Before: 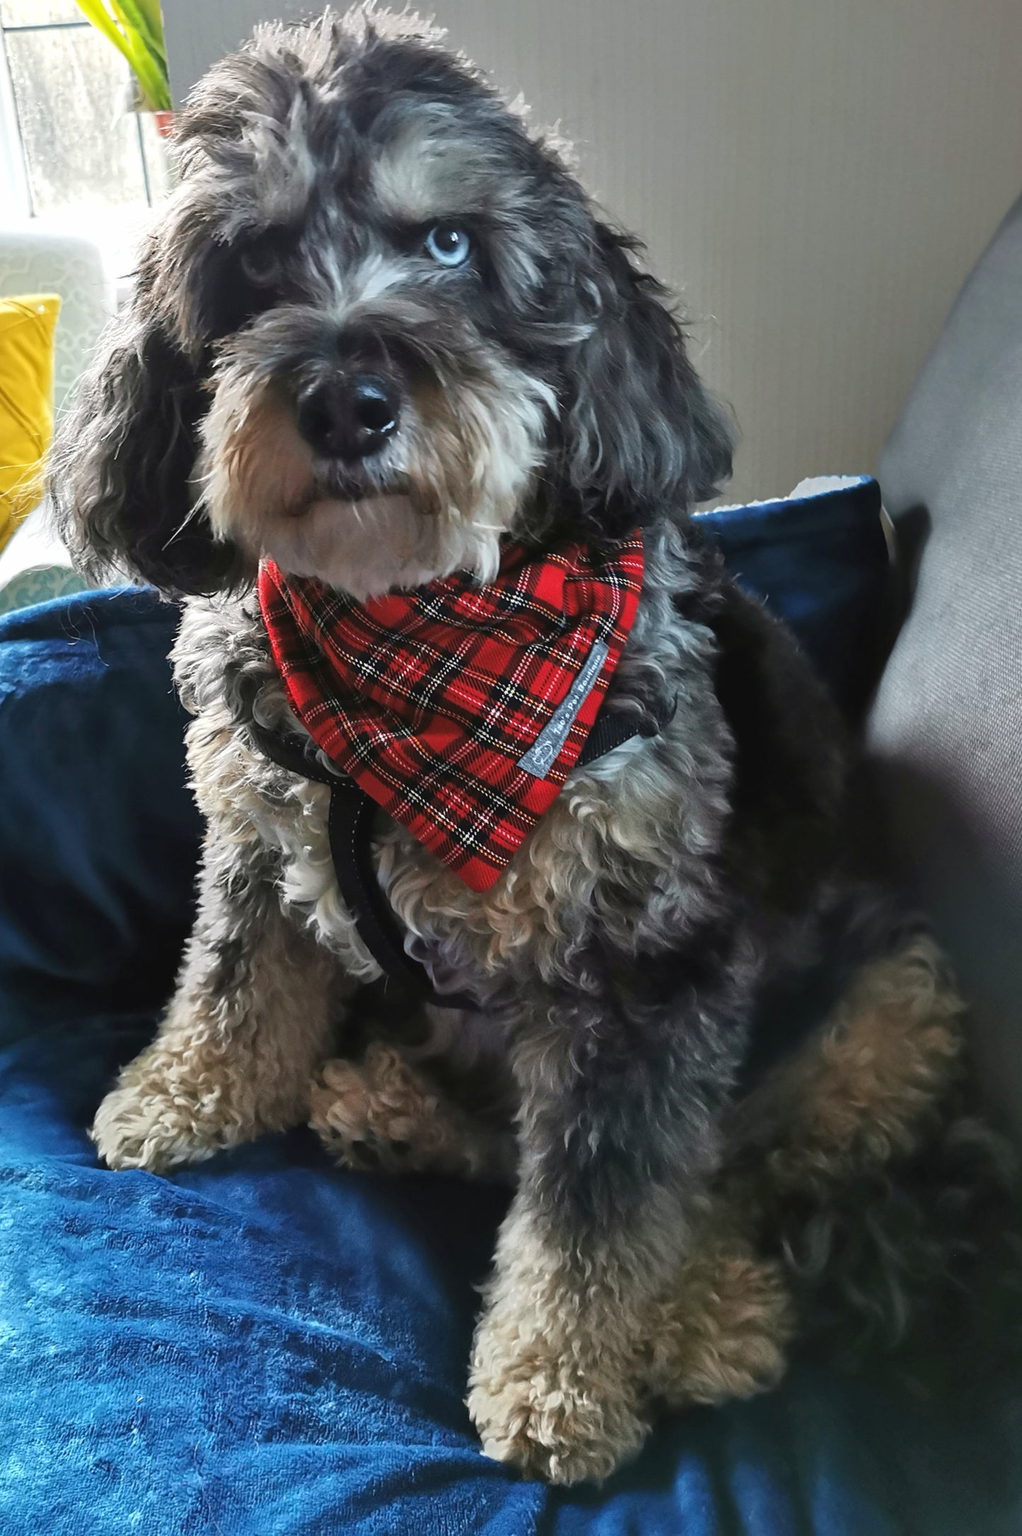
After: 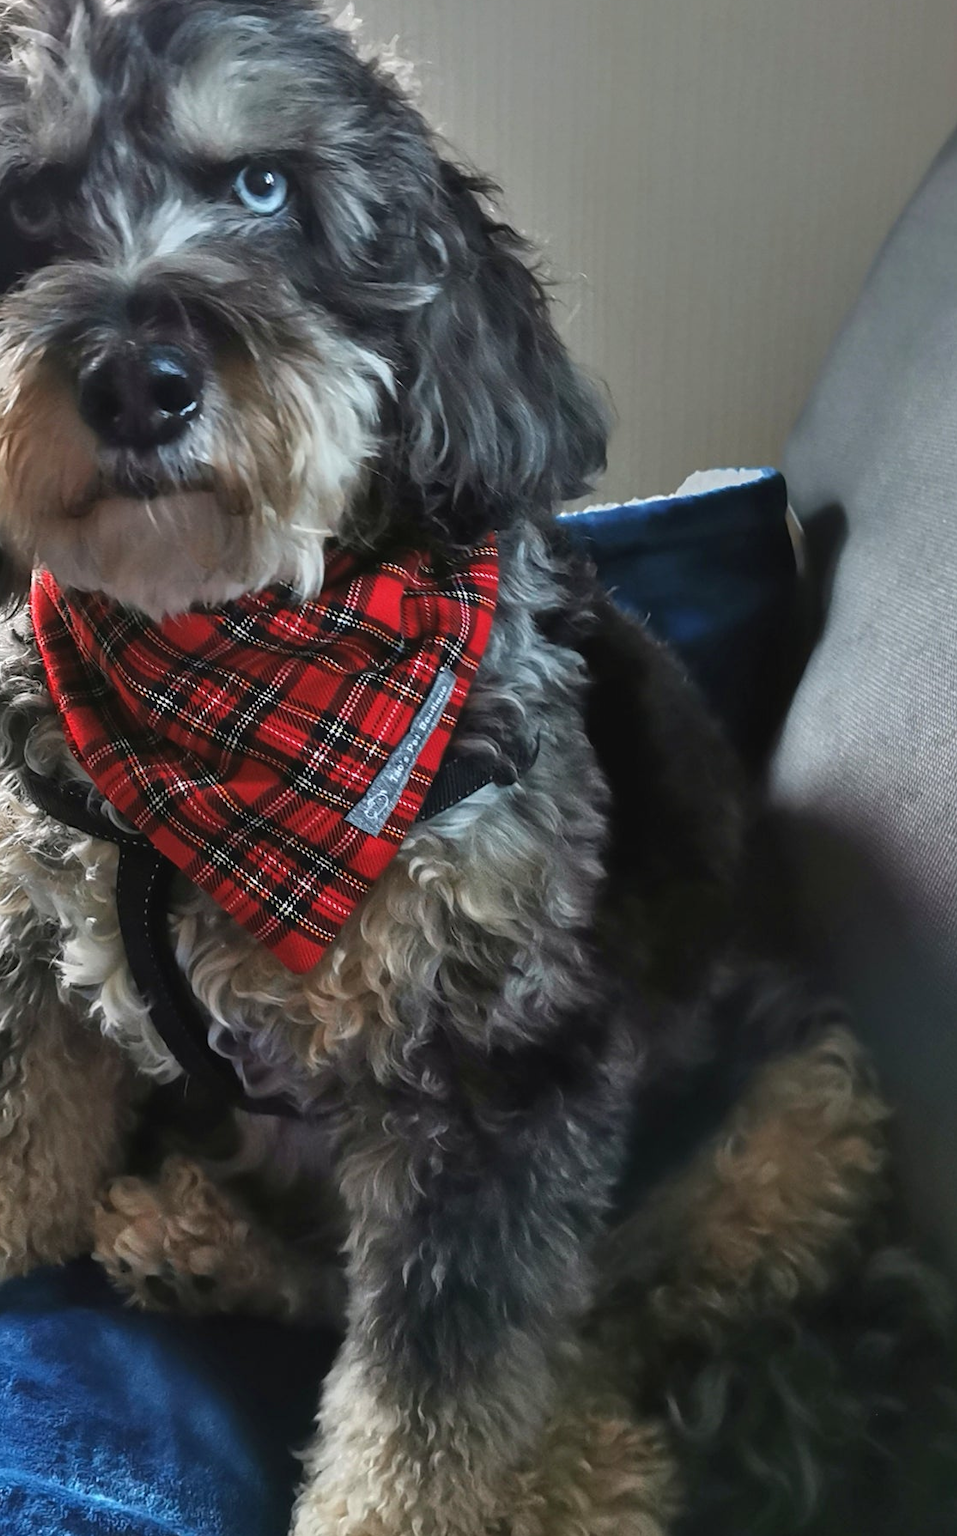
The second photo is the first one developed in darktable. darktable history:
crop: left 22.803%, top 5.893%, bottom 11.682%
